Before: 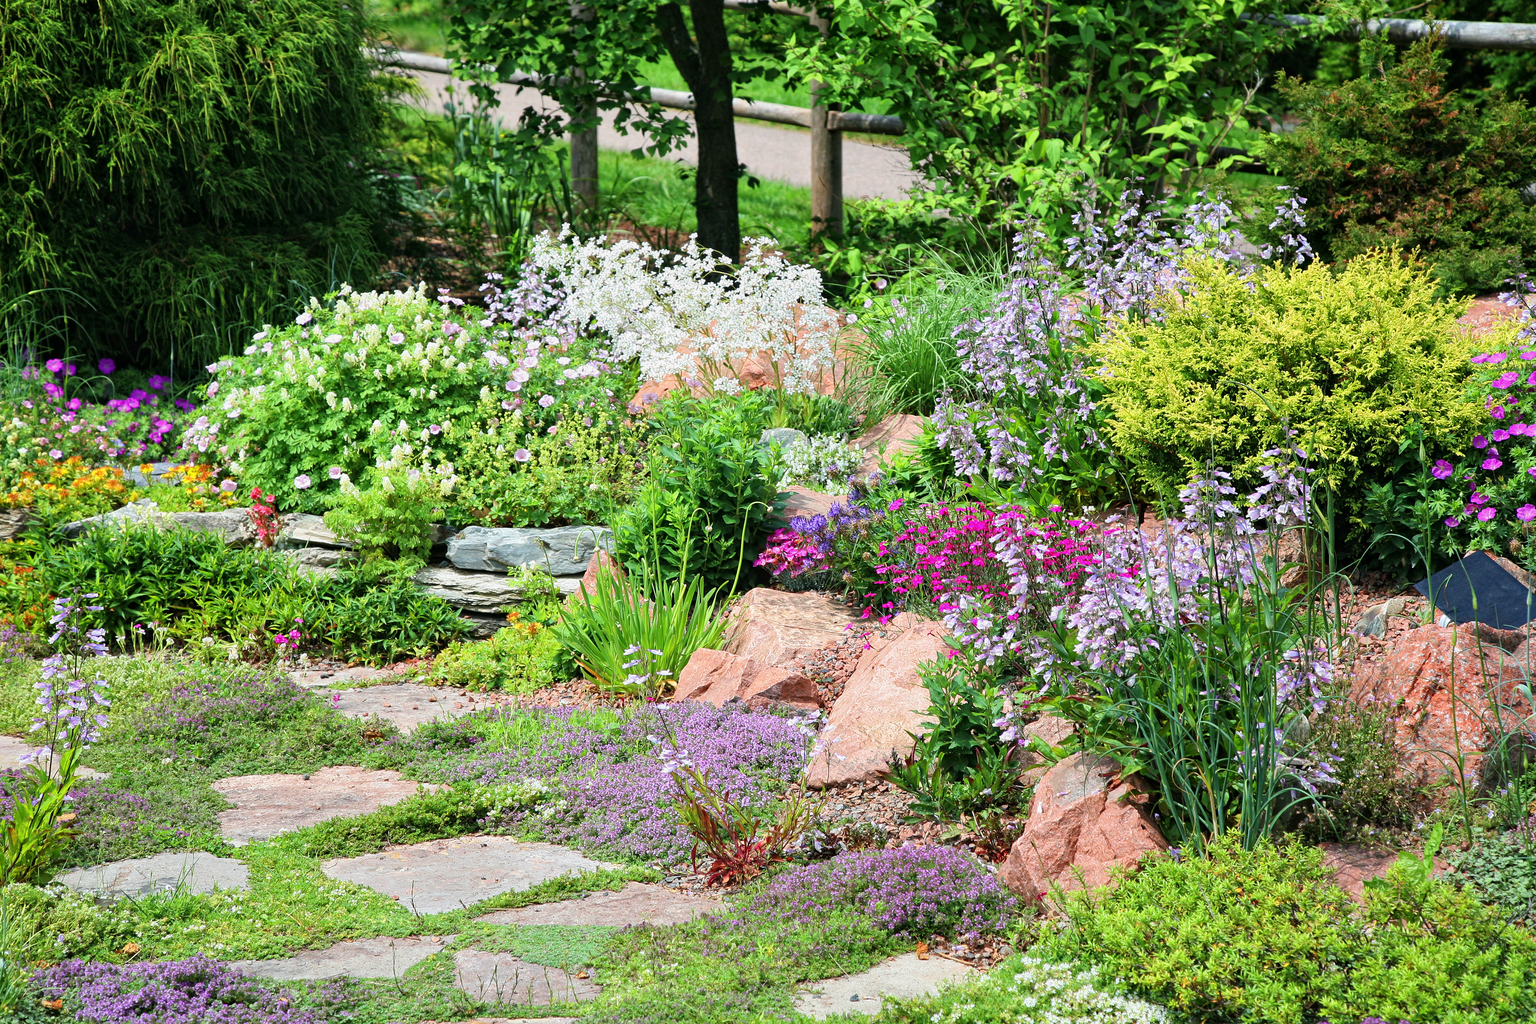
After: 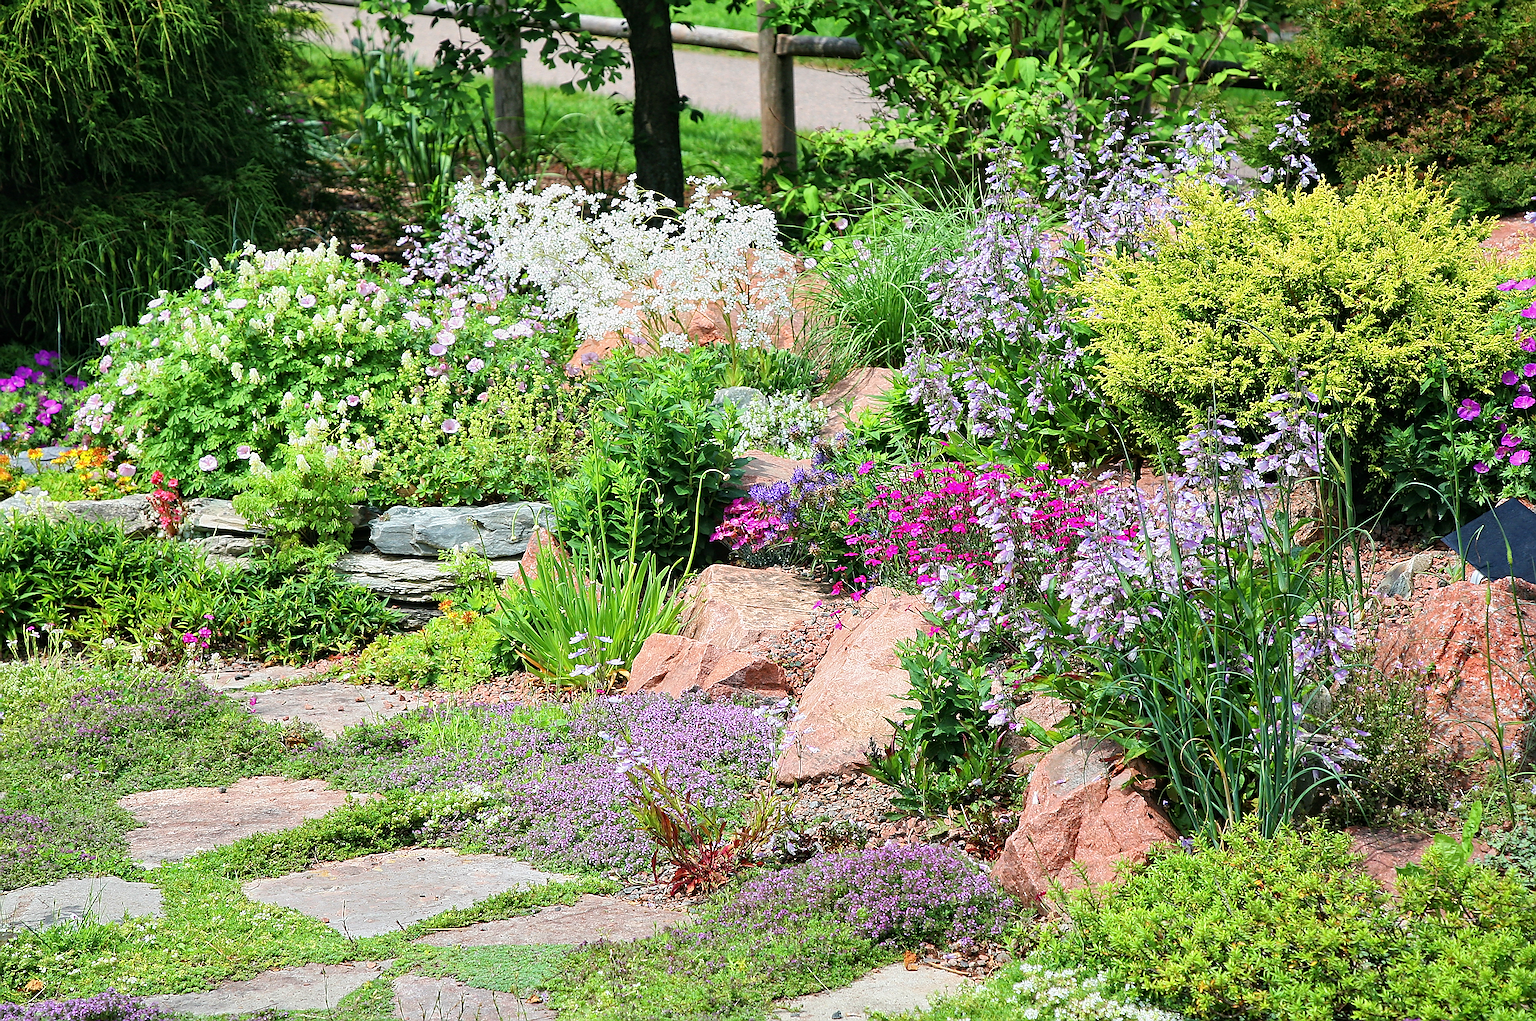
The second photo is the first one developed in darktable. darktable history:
crop and rotate: angle 1.81°, left 5.449%, top 5.705%
sharpen: radius 1.425, amount 1.244, threshold 0.804
